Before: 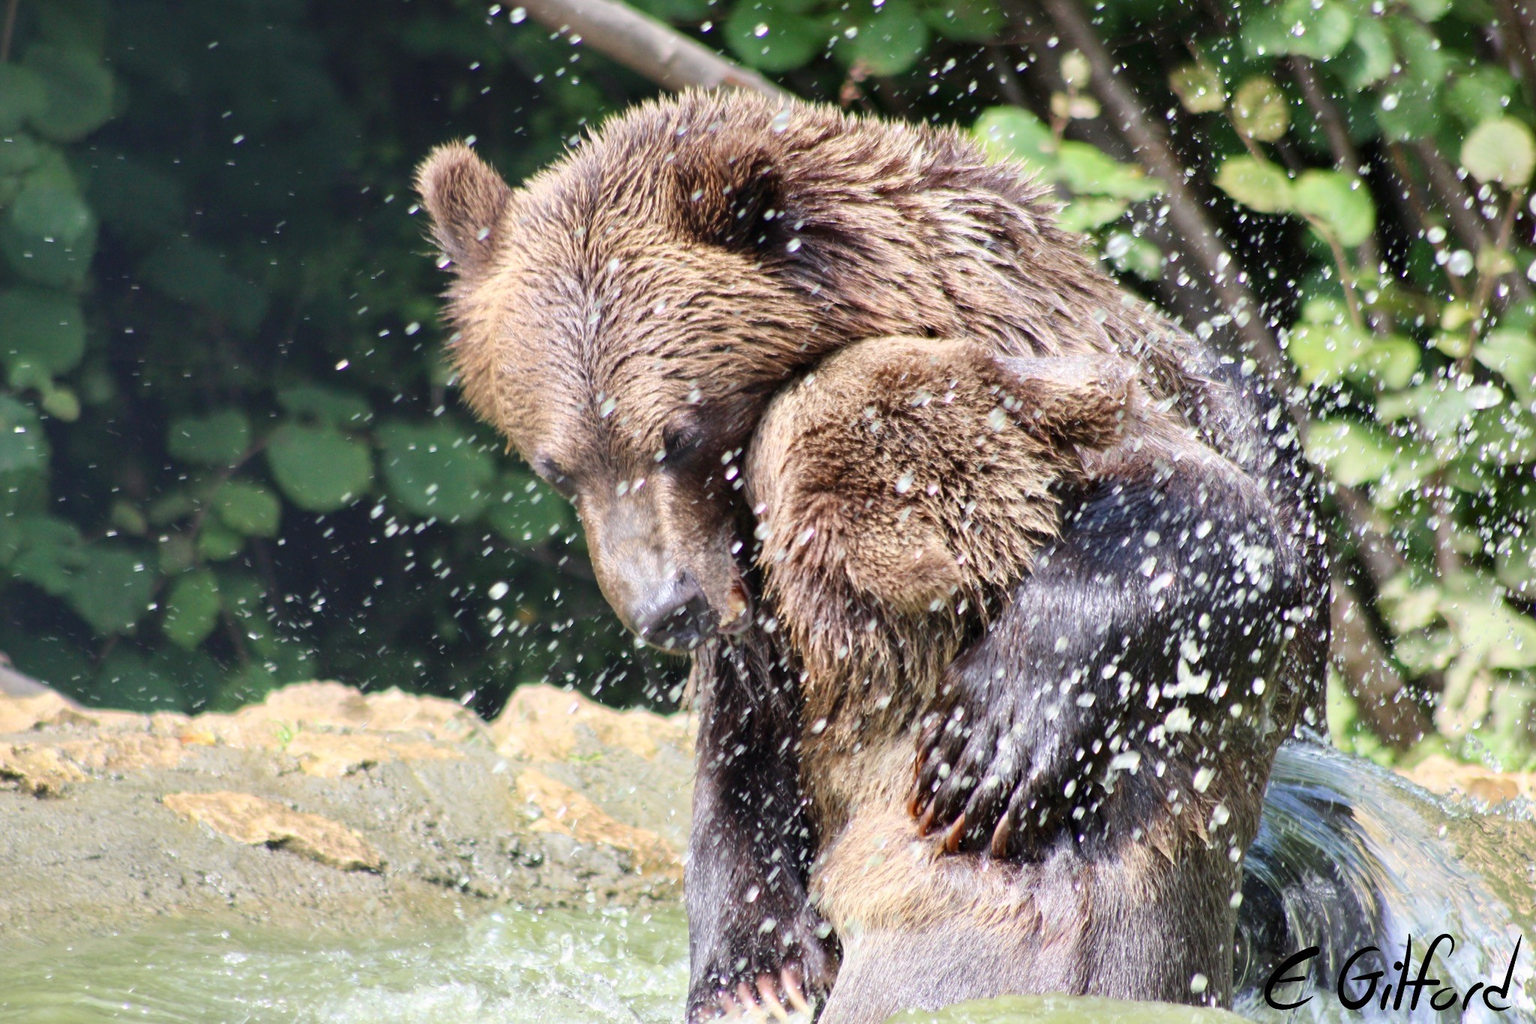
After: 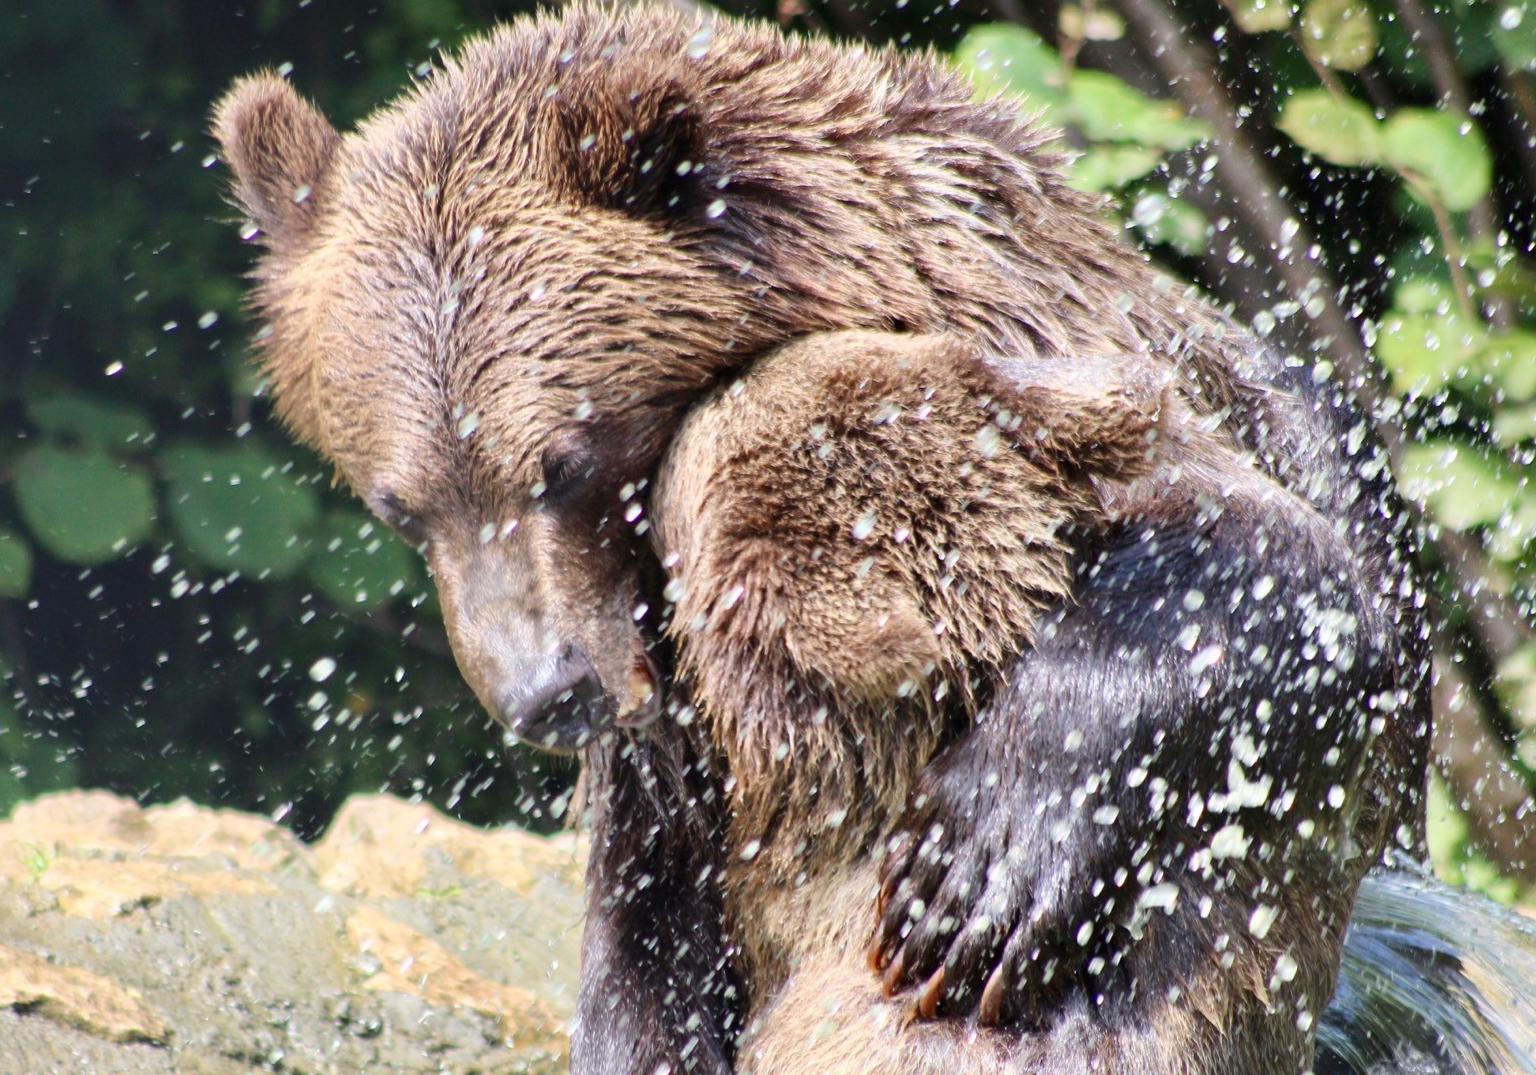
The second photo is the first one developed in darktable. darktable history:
crop: left 16.743%, top 8.718%, right 8.225%, bottom 12.479%
